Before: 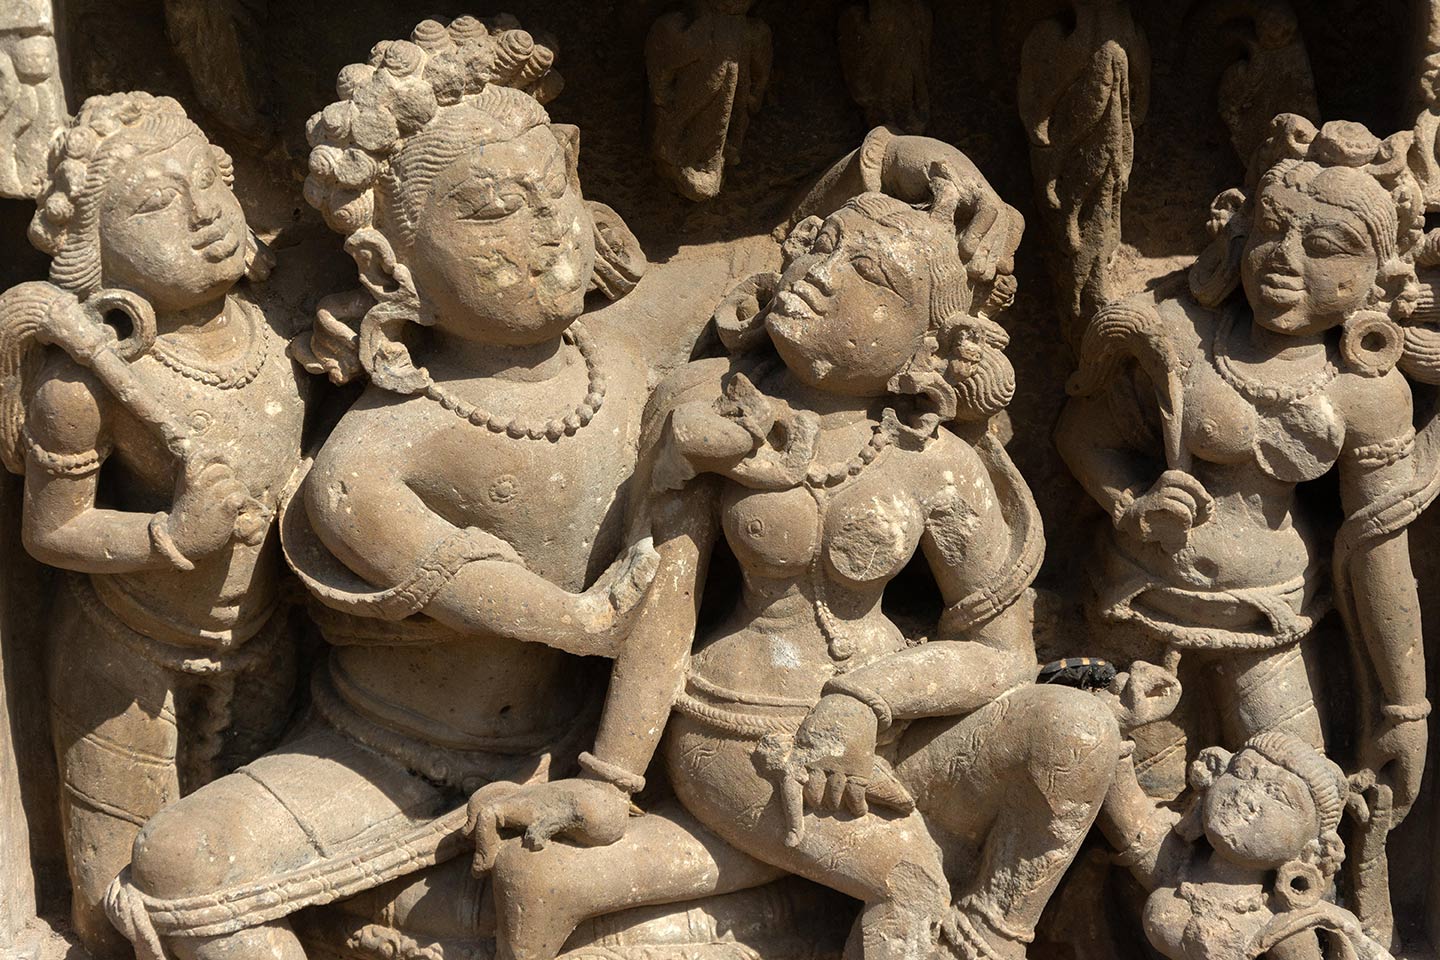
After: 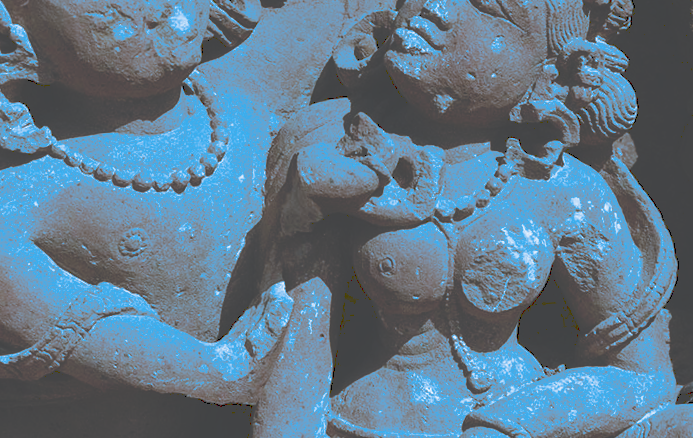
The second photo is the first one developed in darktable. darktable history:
rotate and perspective: rotation -3.52°, crop left 0.036, crop right 0.964, crop top 0.081, crop bottom 0.919
crop: left 25%, top 25%, right 25%, bottom 25%
split-toning: shadows › hue 220°, shadows › saturation 0.64, highlights › hue 220°, highlights › saturation 0.64, balance 0, compress 5.22%
tone curve: curves: ch0 [(0, 0) (0.003, 0.284) (0.011, 0.284) (0.025, 0.288) (0.044, 0.29) (0.069, 0.292) (0.1, 0.296) (0.136, 0.298) (0.177, 0.305) (0.224, 0.312) (0.277, 0.327) (0.335, 0.362) (0.399, 0.407) (0.468, 0.464) (0.543, 0.537) (0.623, 0.62) (0.709, 0.71) (0.801, 0.79) (0.898, 0.862) (1, 1)], preserve colors none
white balance: red 0.98, blue 1.034
